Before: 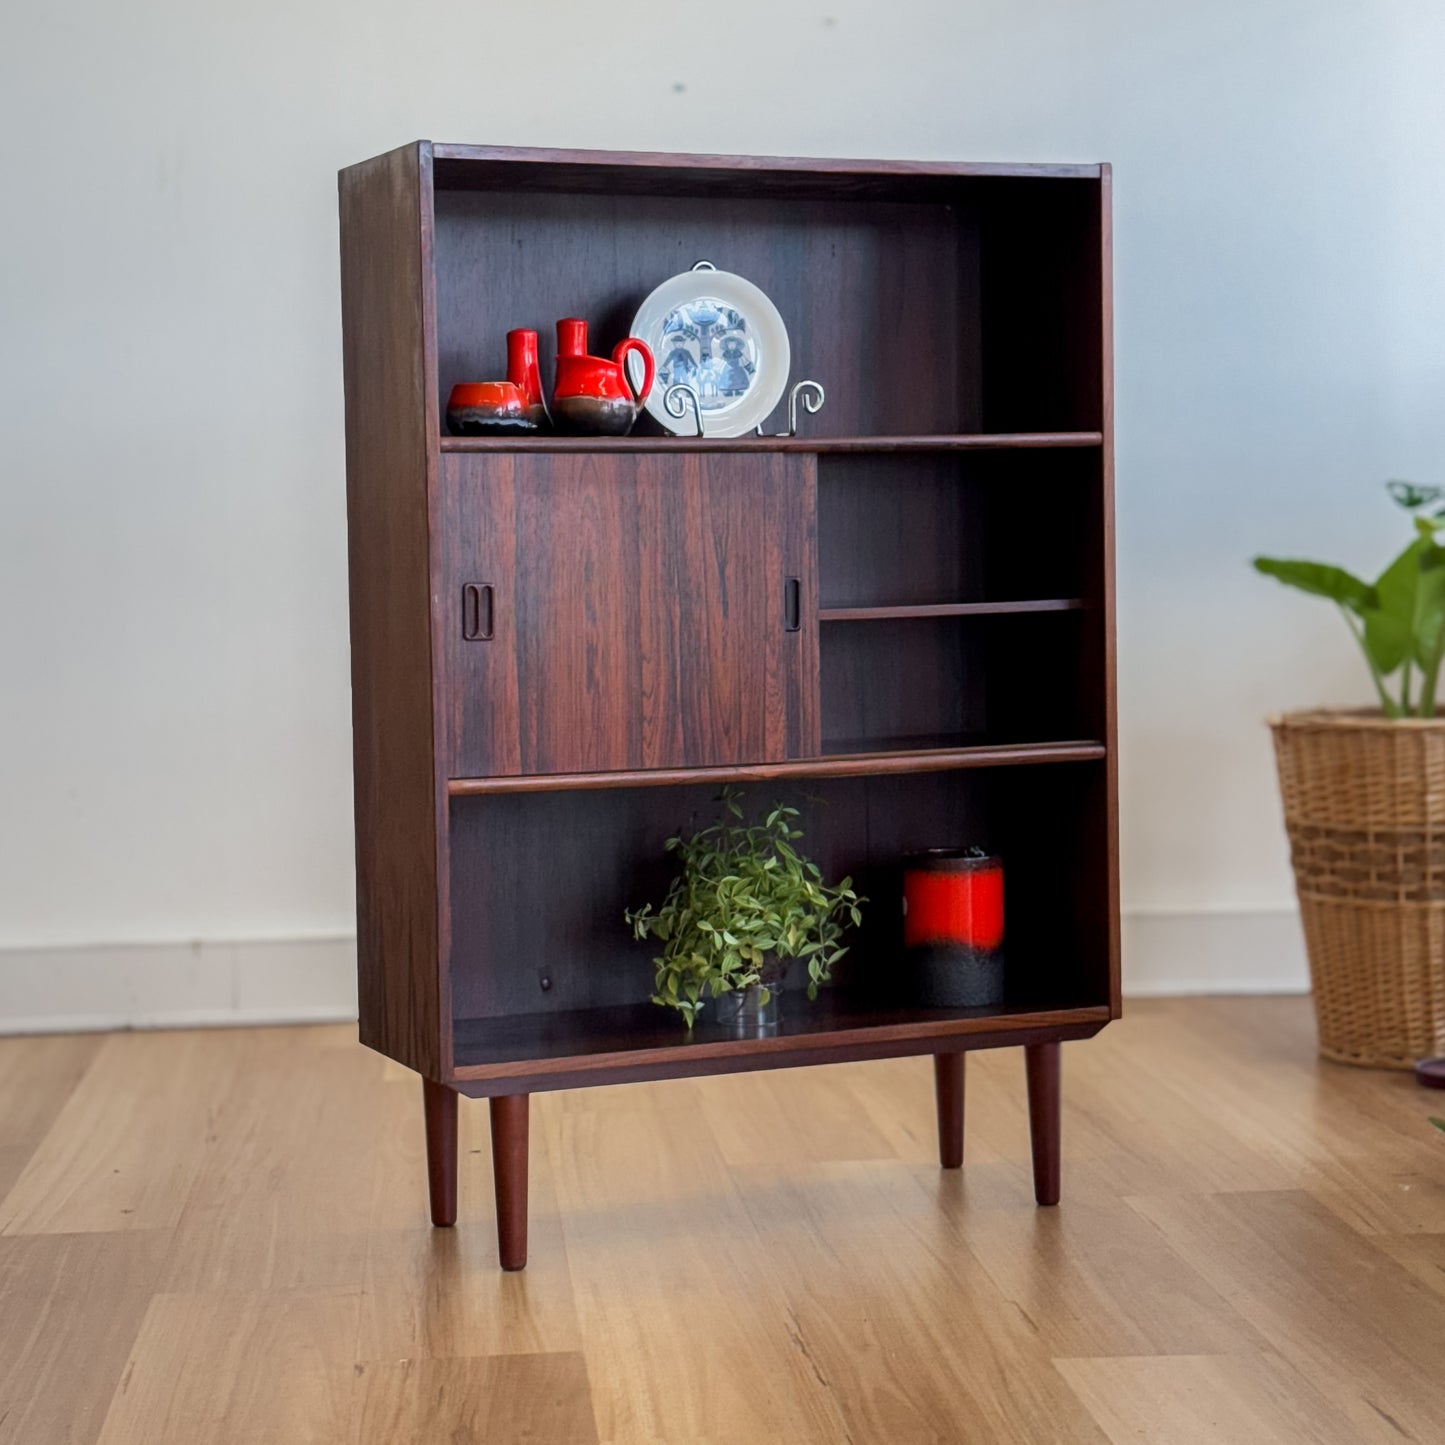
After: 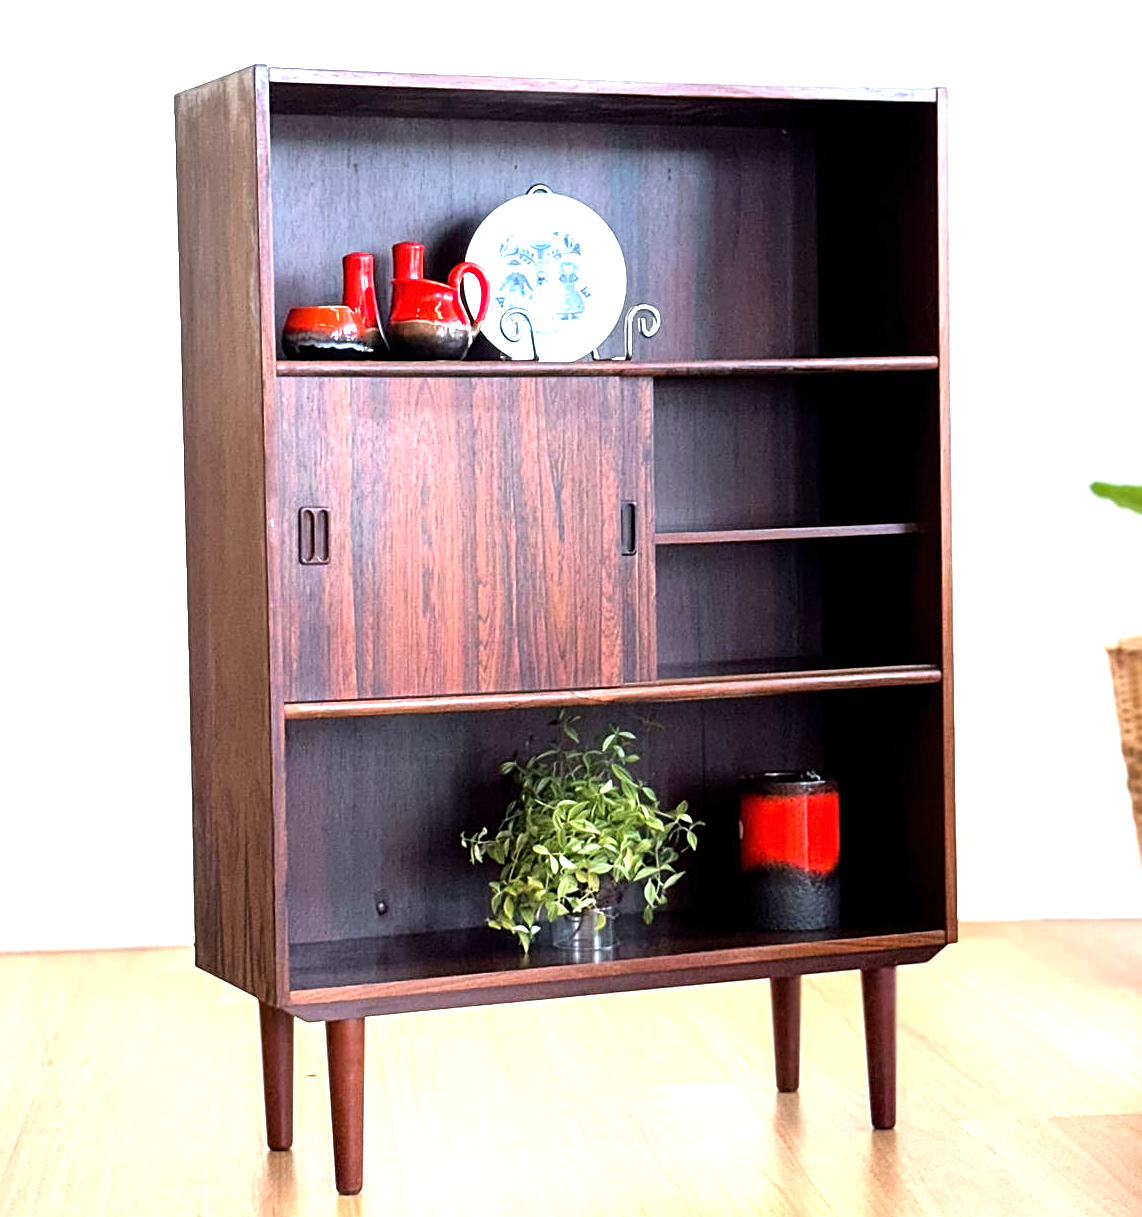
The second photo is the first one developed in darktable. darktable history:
crop: left 11.353%, top 5.313%, right 9.579%, bottom 10.417%
tone equalizer: -8 EV -0.72 EV, -7 EV -0.687 EV, -6 EV -0.584 EV, -5 EV -0.421 EV, -3 EV 0.394 EV, -2 EV 0.6 EV, -1 EV 0.681 EV, +0 EV 0.75 EV, mask exposure compensation -0.502 EV
exposure: black level correction 0, exposure 1.104 EV, compensate highlight preservation false
sharpen: on, module defaults
